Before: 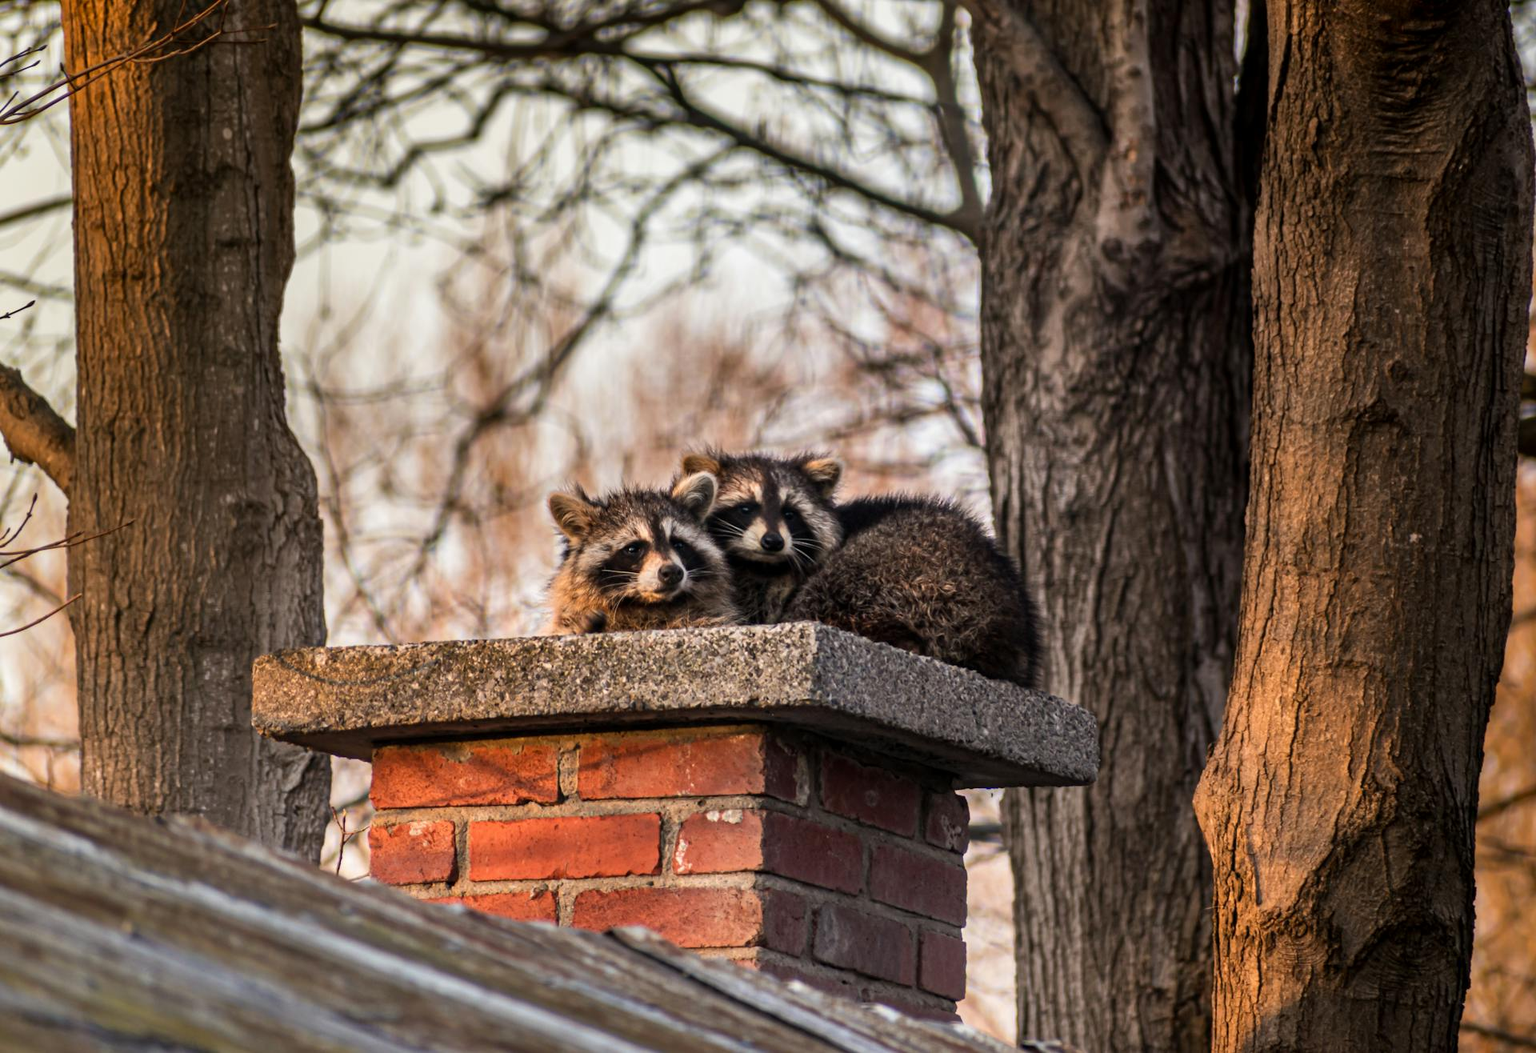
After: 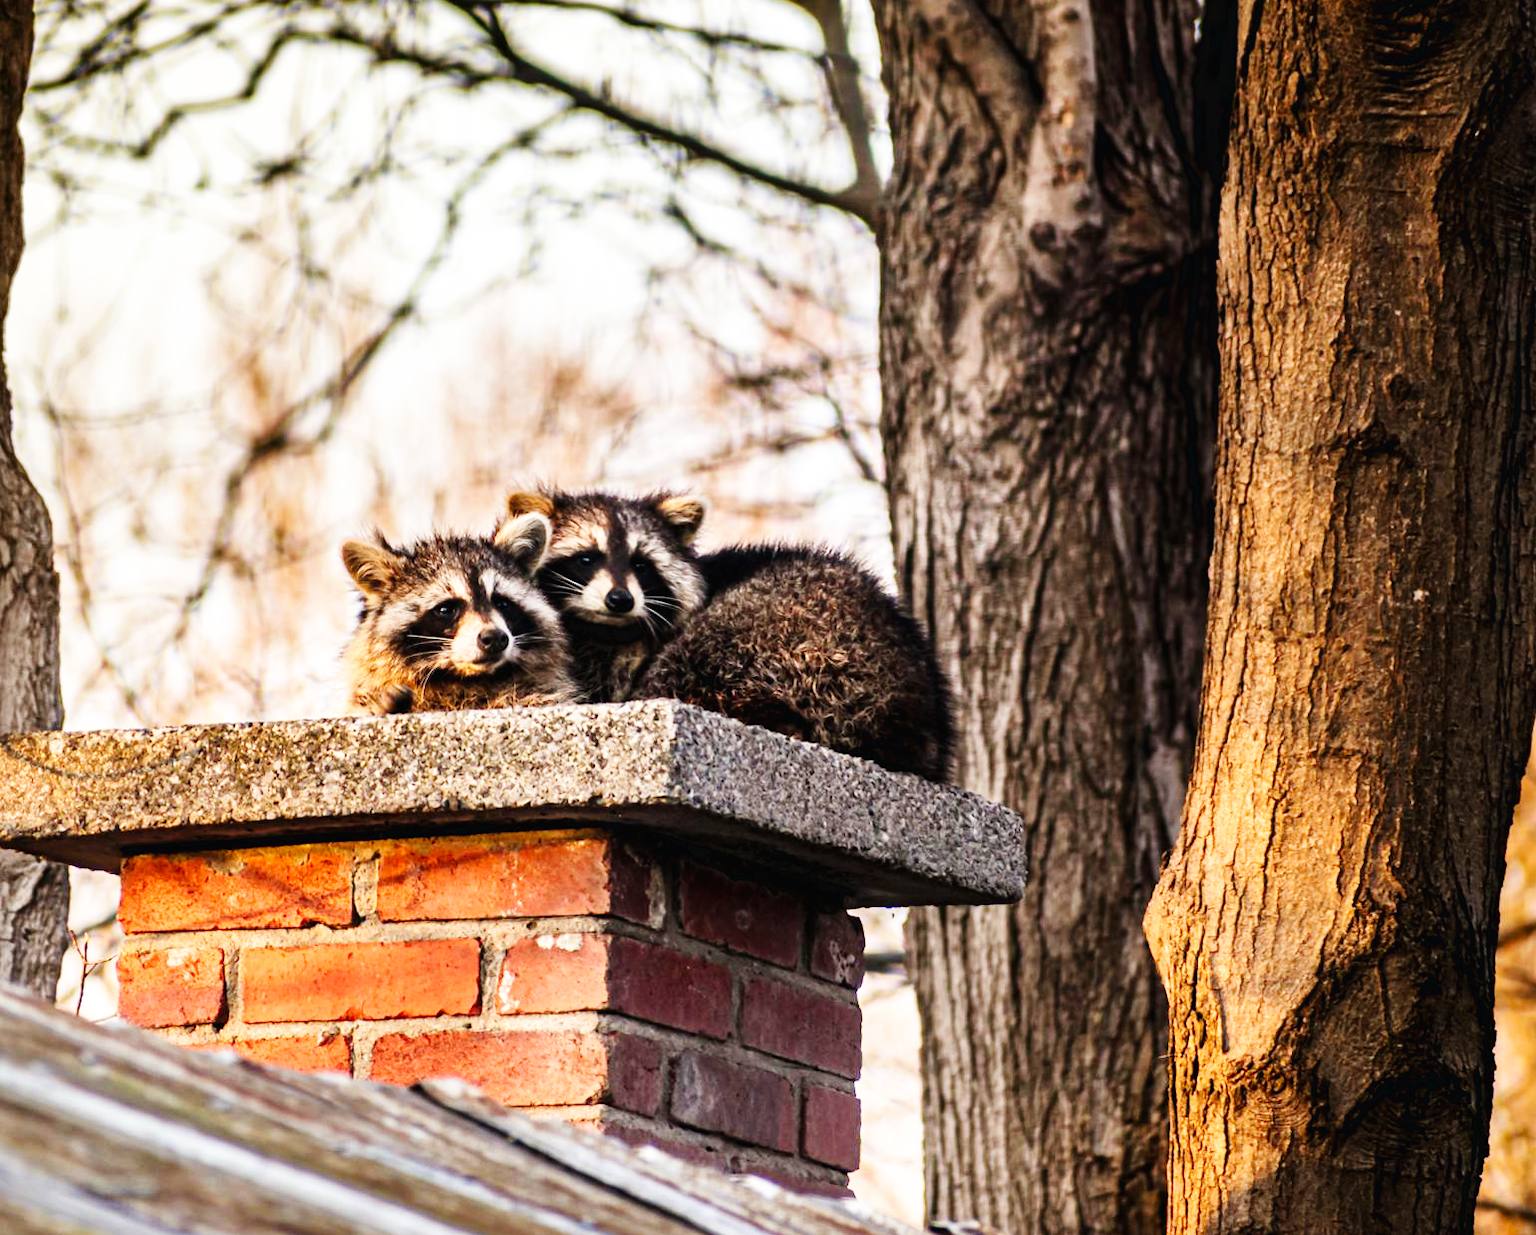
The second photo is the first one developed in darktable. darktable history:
crop and rotate: left 17.959%, top 5.771%, right 1.742%
base curve: curves: ch0 [(0, 0.003) (0.001, 0.002) (0.006, 0.004) (0.02, 0.022) (0.048, 0.086) (0.094, 0.234) (0.162, 0.431) (0.258, 0.629) (0.385, 0.8) (0.548, 0.918) (0.751, 0.988) (1, 1)], preserve colors none
